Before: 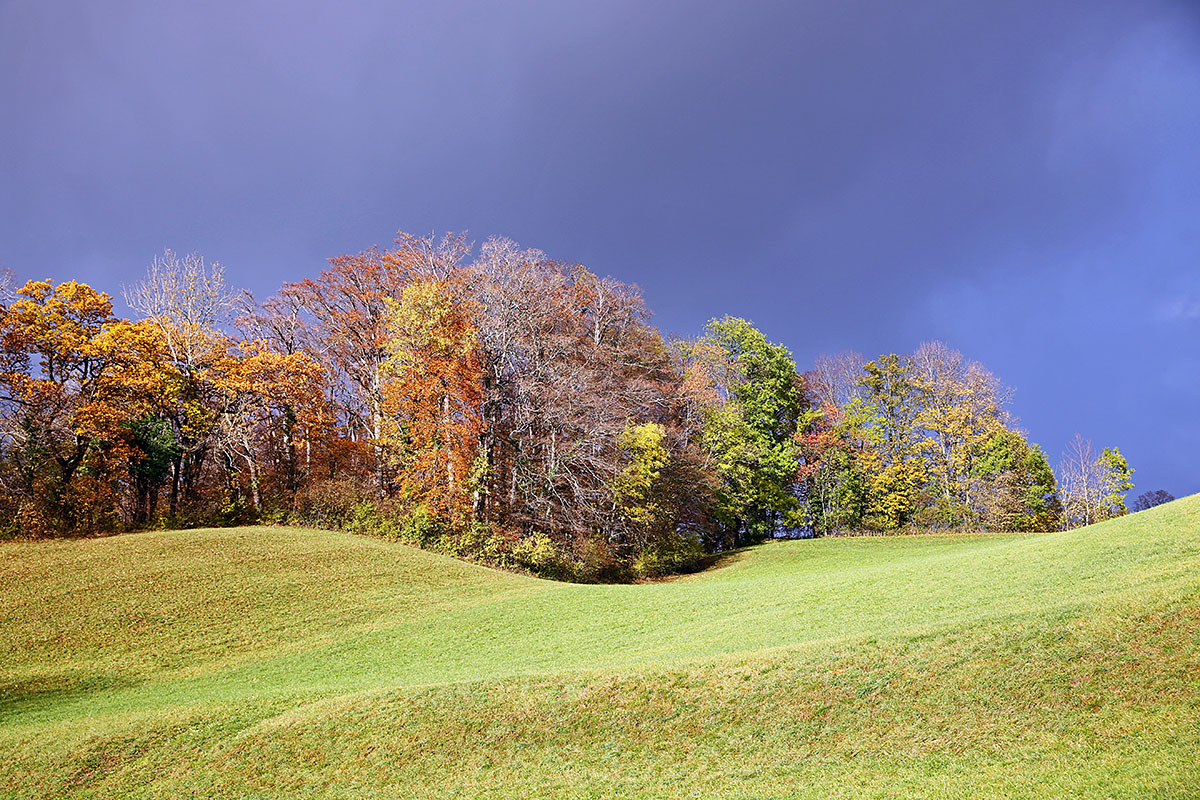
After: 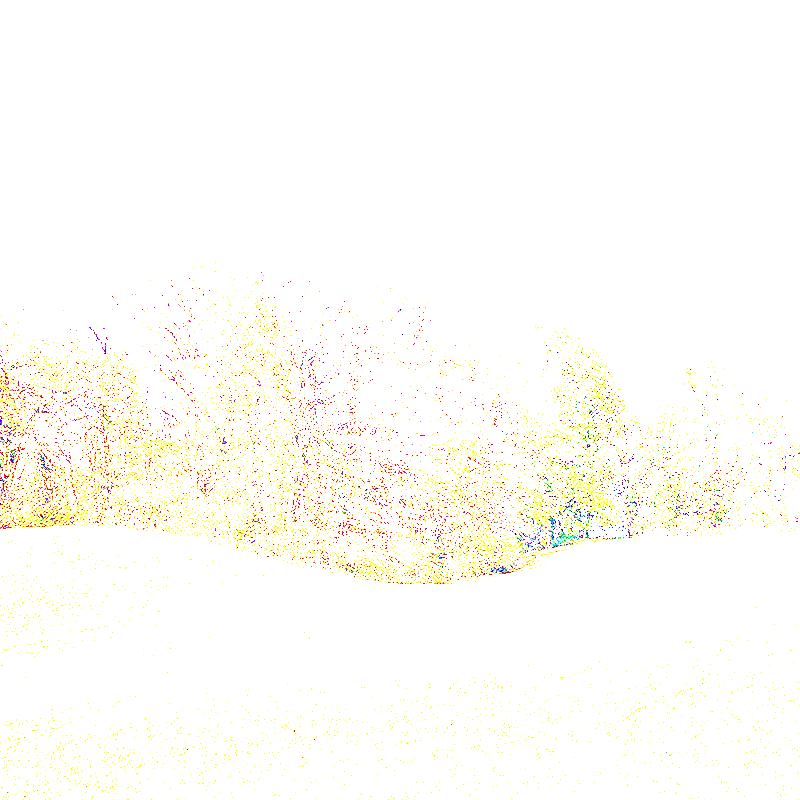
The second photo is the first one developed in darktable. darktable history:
crop and rotate: left 15.446%, right 17.836%
tone equalizer: -7 EV 0.15 EV, -6 EV 0.6 EV, -5 EV 1.15 EV, -4 EV 1.33 EV, -3 EV 1.15 EV, -2 EV 0.6 EV, -1 EV 0.15 EV, mask exposure compensation -0.5 EV
exposure: exposure 8 EV, compensate highlight preservation false
